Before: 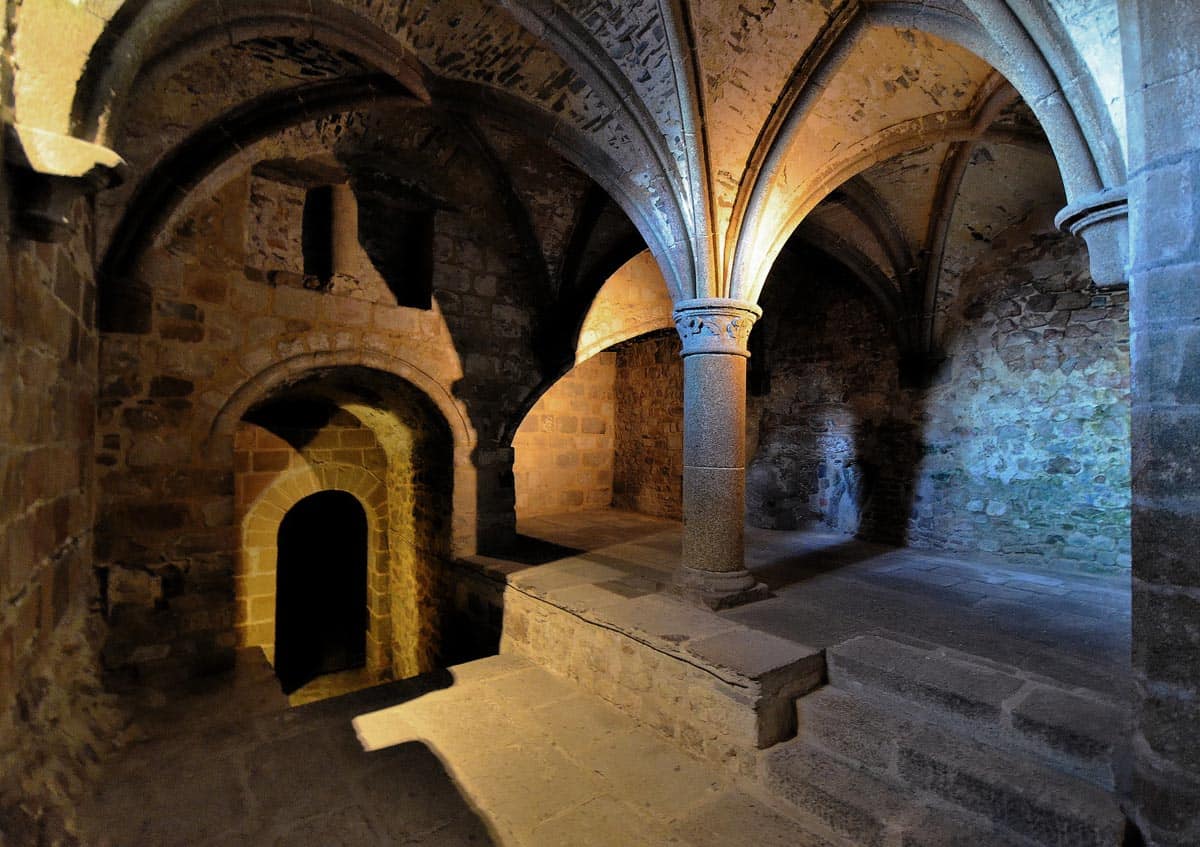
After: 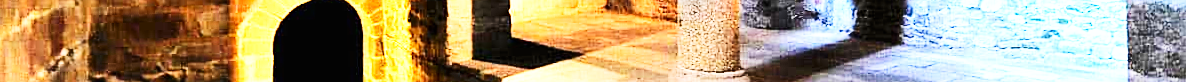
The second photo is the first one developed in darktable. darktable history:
crop and rotate: top 59.084%, bottom 30.916%
sharpen: on, module defaults
rotate and perspective: rotation -1°, crop left 0.011, crop right 0.989, crop top 0.025, crop bottom 0.975
base curve: curves: ch0 [(0, 0) (0.007, 0.004) (0.027, 0.03) (0.046, 0.07) (0.207, 0.54) (0.442, 0.872) (0.673, 0.972) (1, 1)], preserve colors none
contrast brightness saturation: contrast 0.24, brightness 0.09
exposure: black level correction 0, exposure 1.975 EV, compensate exposure bias true, compensate highlight preservation false
